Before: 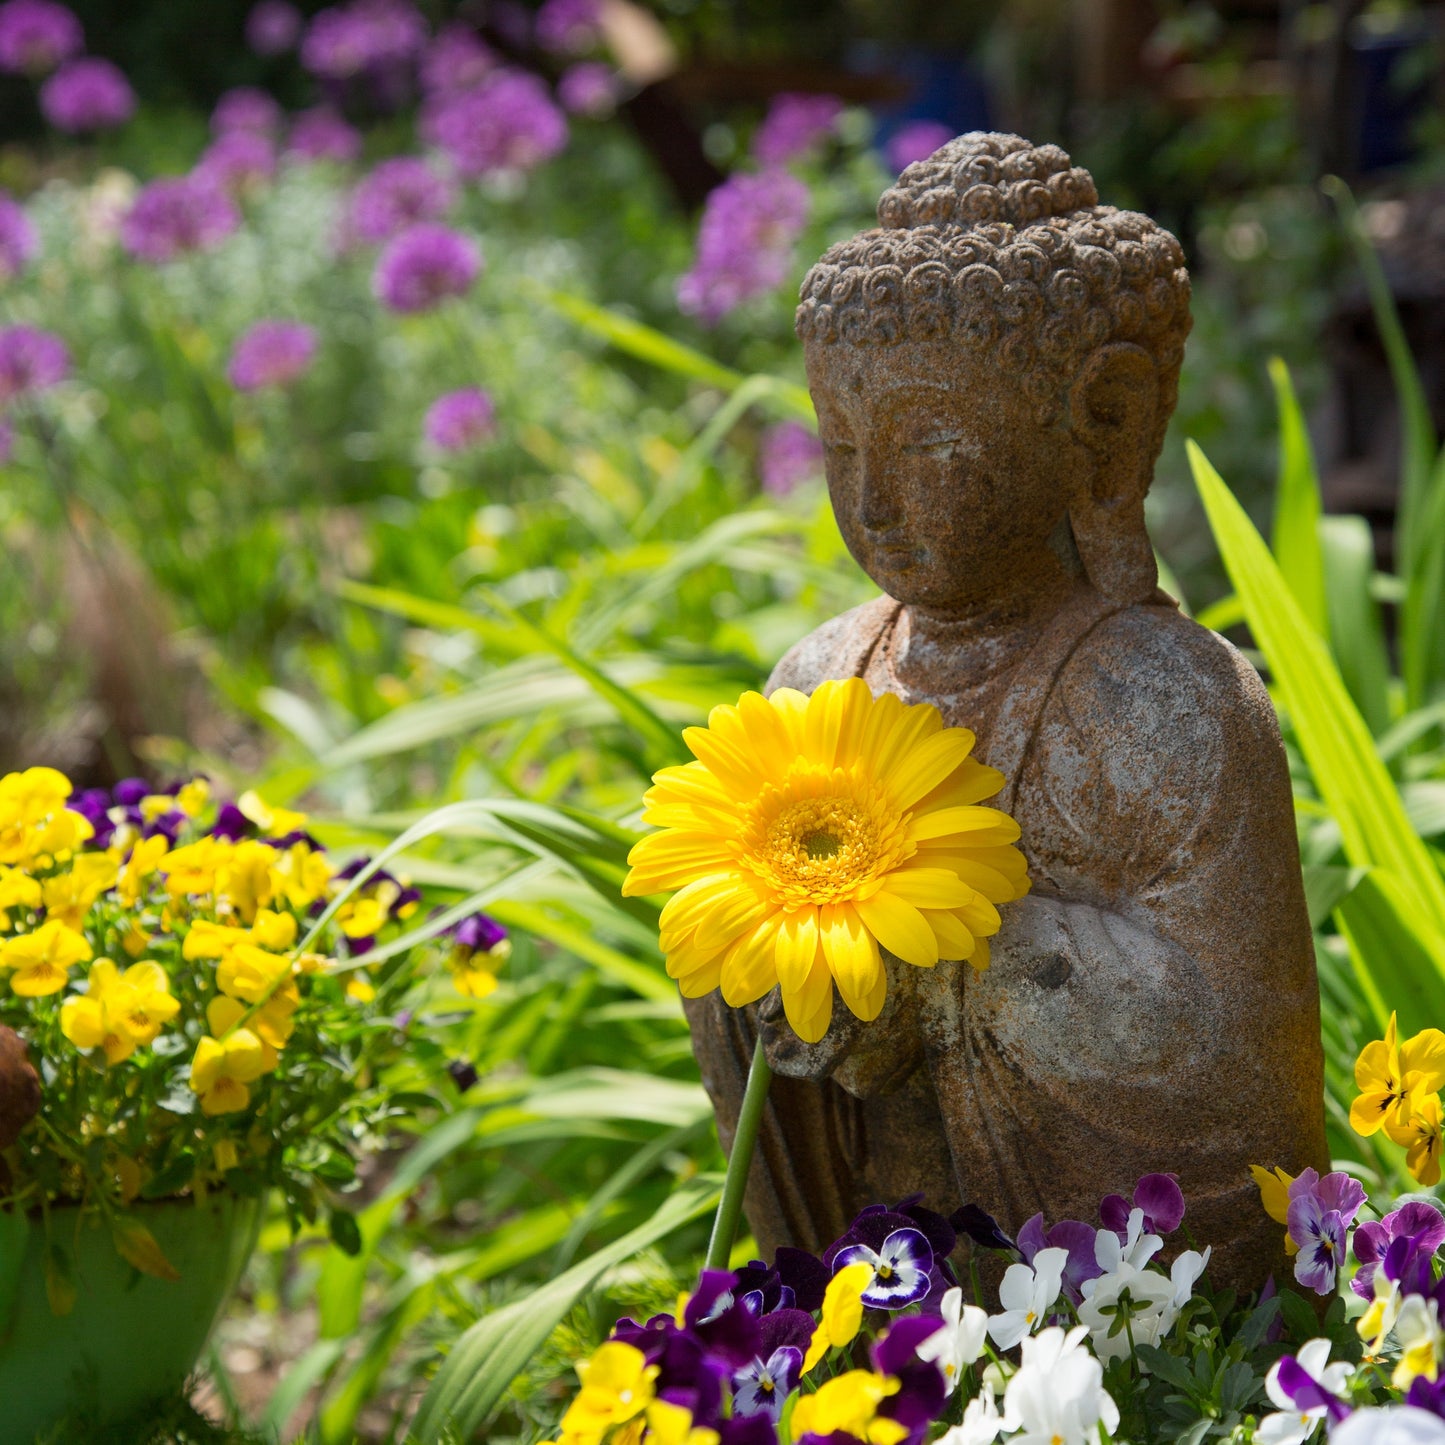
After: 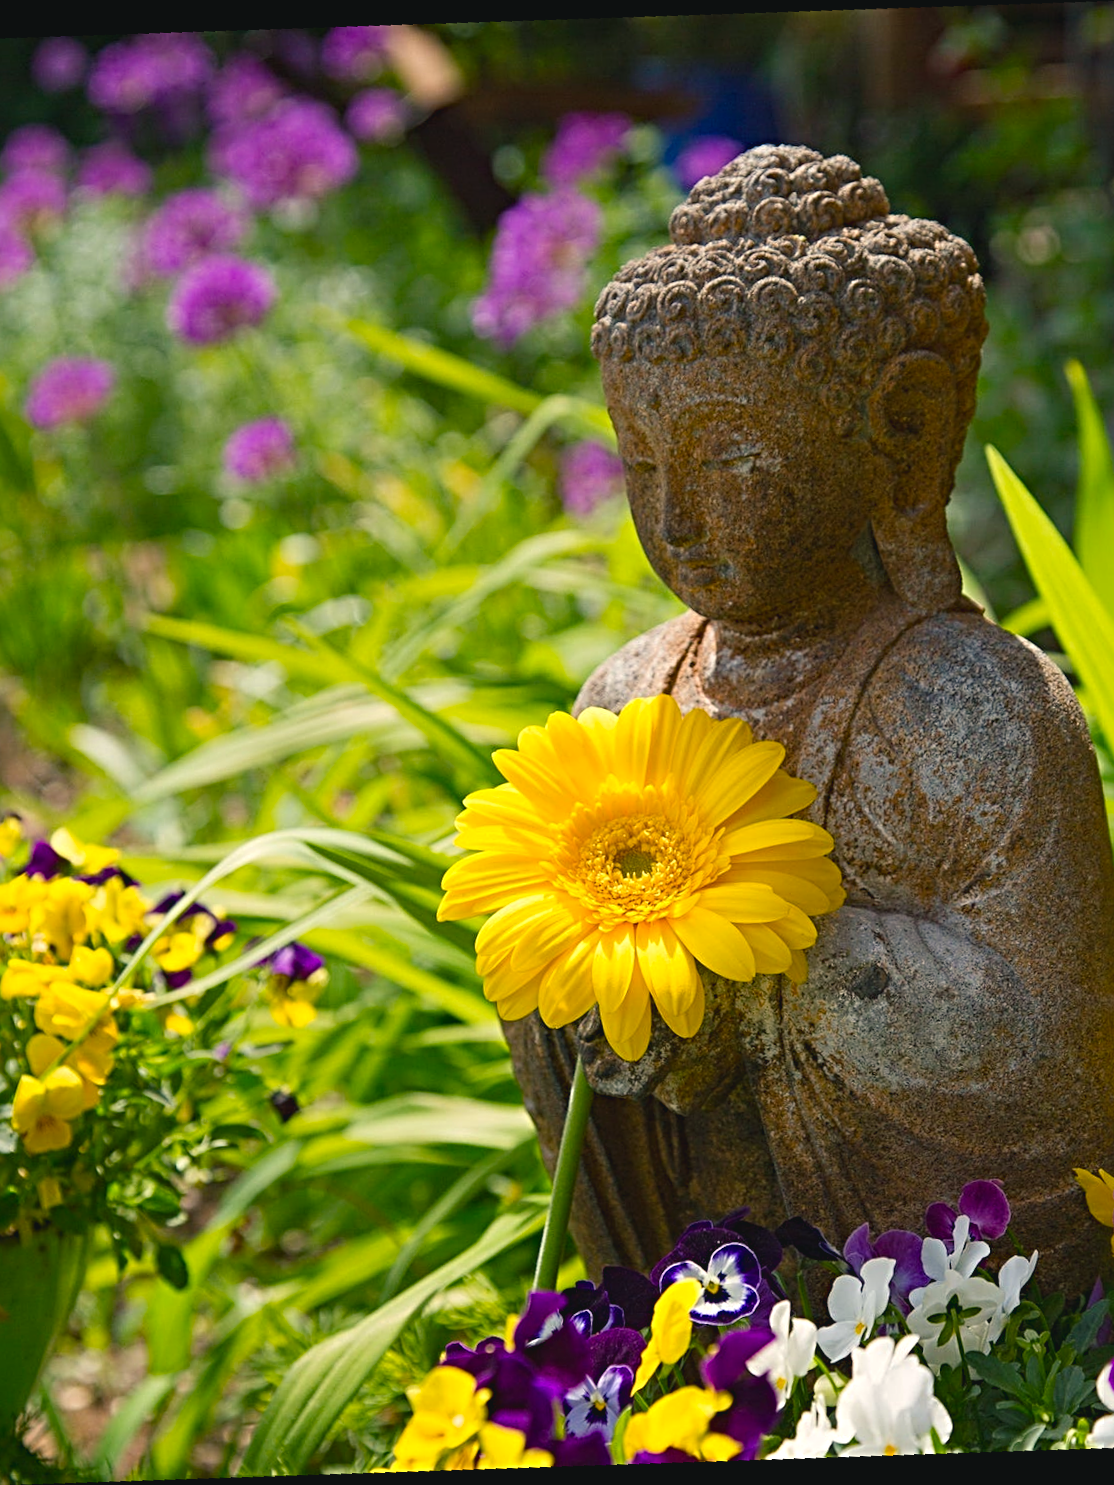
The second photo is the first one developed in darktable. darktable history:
crop and rotate: angle -3.27°, left 14.277%, top 0.028%, right 10.766%, bottom 0.028%
sharpen: radius 4
color balance rgb: shadows lift › chroma 2%, shadows lift › hue 219.6°, power › hue 313.2°, highlights gain › chroma 3%, highlights gain › hue 75.6°, global offset › luminance 0.5%, perceptual saturation grading › global saturation 15.33%, perceptual saturation grading › highlights -19.33%, perceptual saturation grading › shadows 20%, global vibrance 20%
white balance: emerald 1
rotate and perspective: rotation -5.2°, automatic cropping off
haze removal: compatibility mode true, adaptive false
